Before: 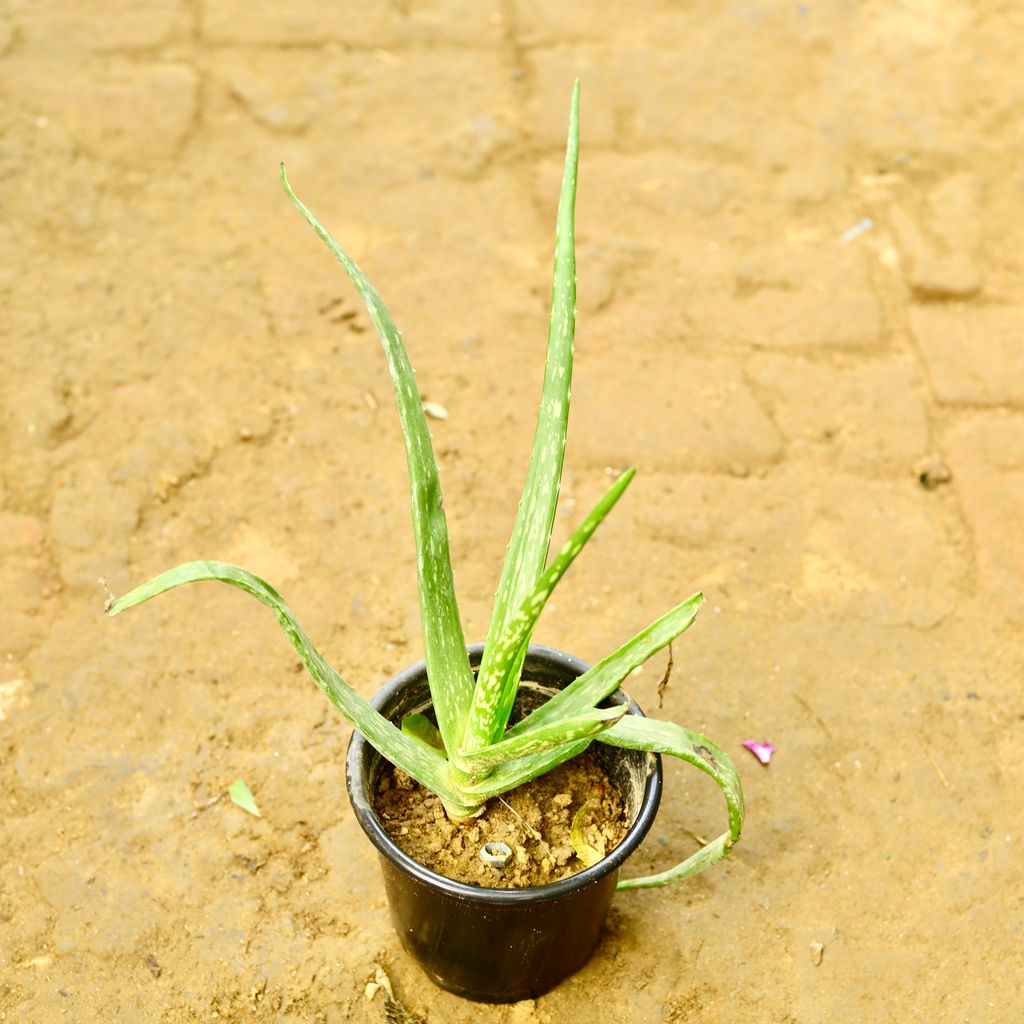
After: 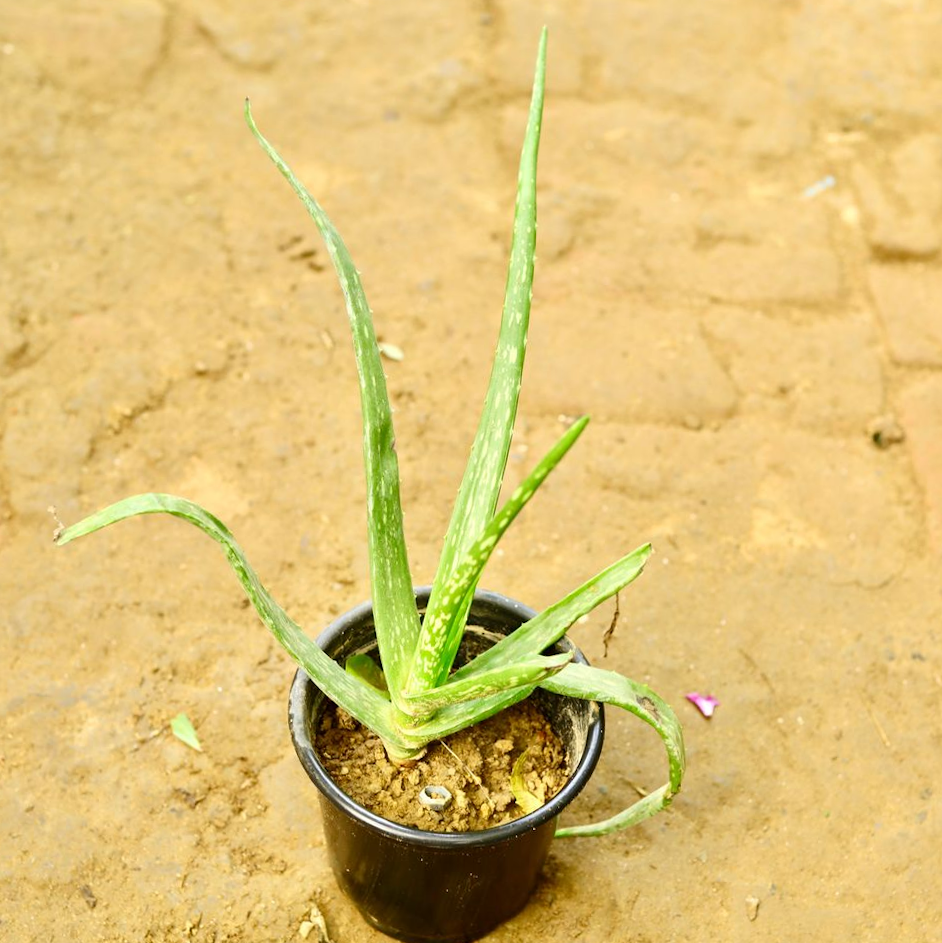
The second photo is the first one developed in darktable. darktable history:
crop and rotate: angle -2.11°, left 3.085%, top 3.894%, right 1.58%, bottom 0.633%
